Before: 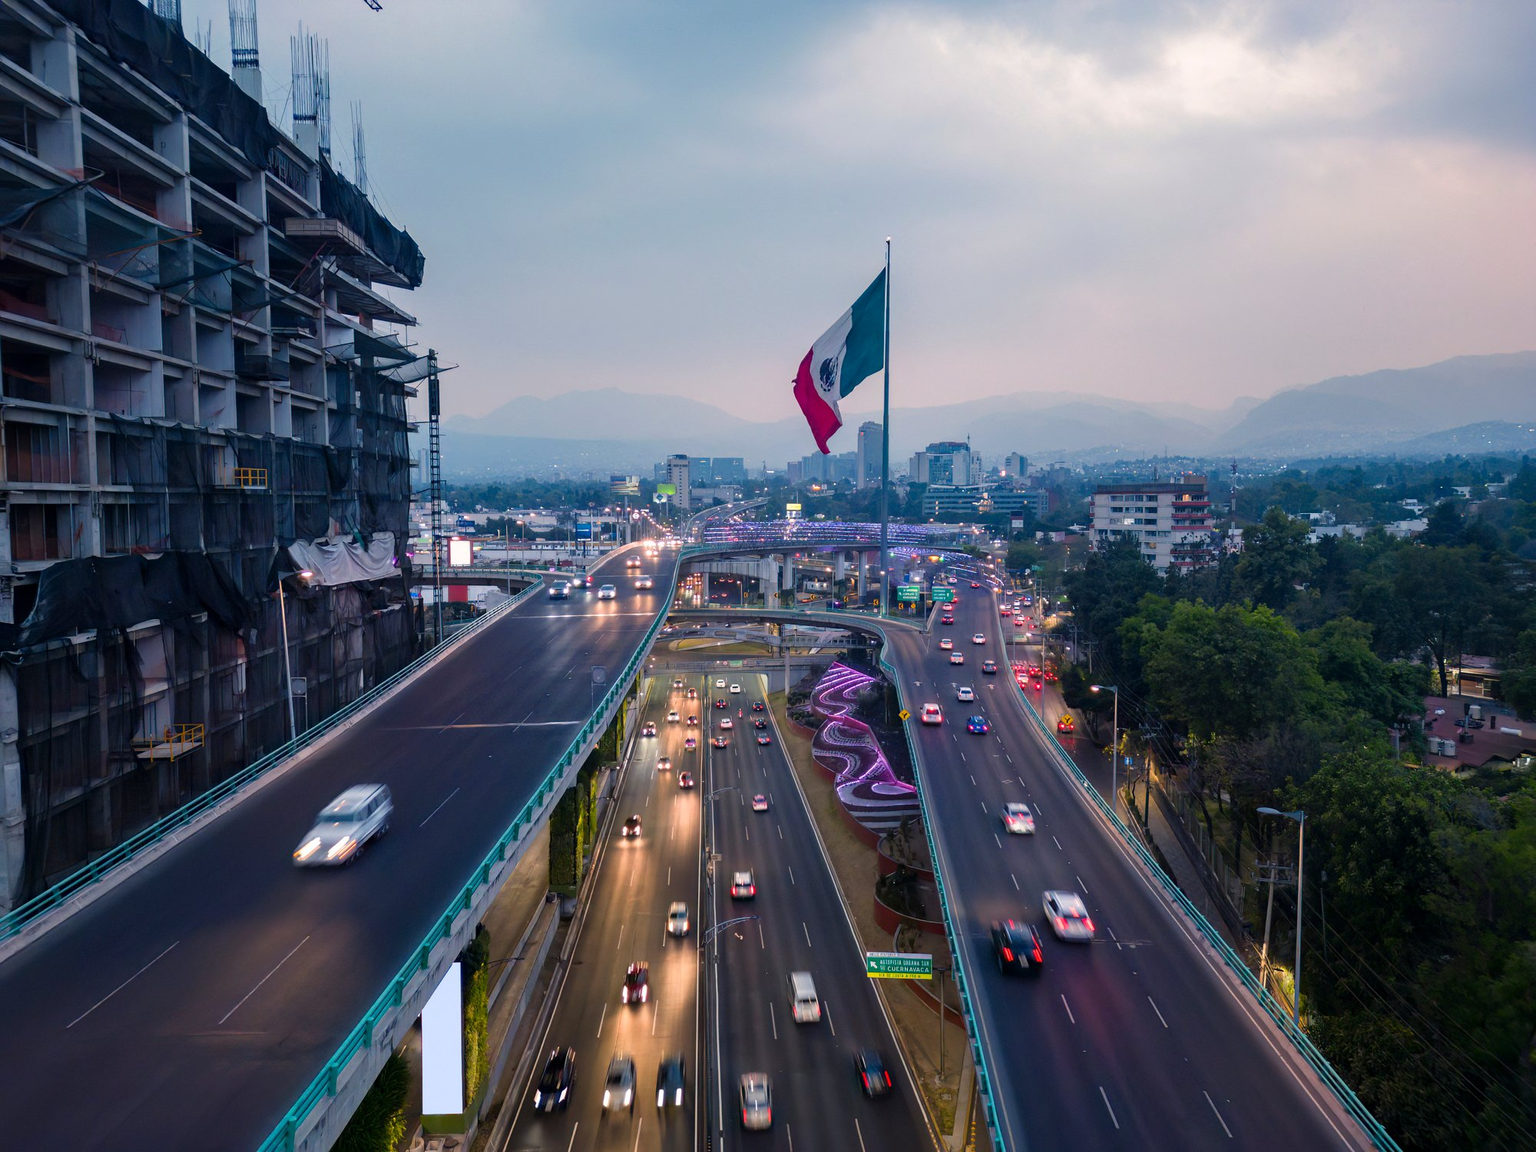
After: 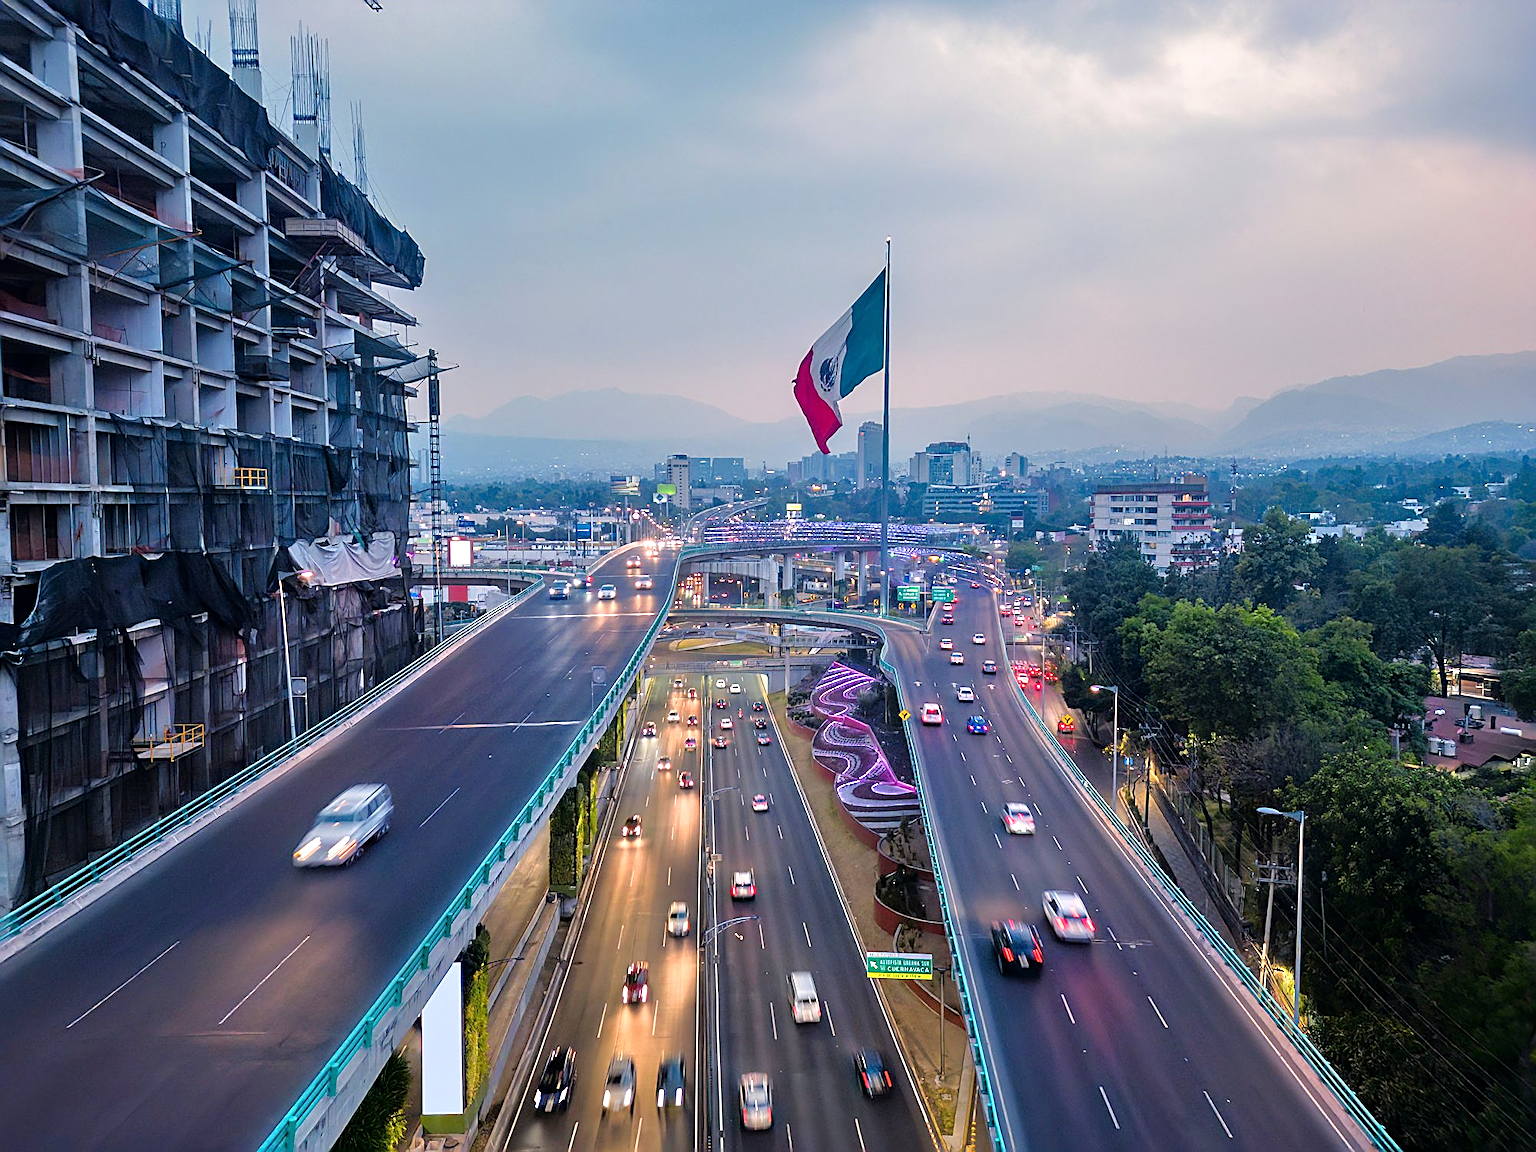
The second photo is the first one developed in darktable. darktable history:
sharpen: amount 0.901
tone equalizer: -7 EV 0.15 EV, -6 EV 0.6 EV, -5 EV 1.15 EV, -4 EV 1.33 EV, -3 EV 1.15 EV, -2 EV 0.6 EV, -1 EV 0.15 EV, mask exposure compensation -0.5 EV
